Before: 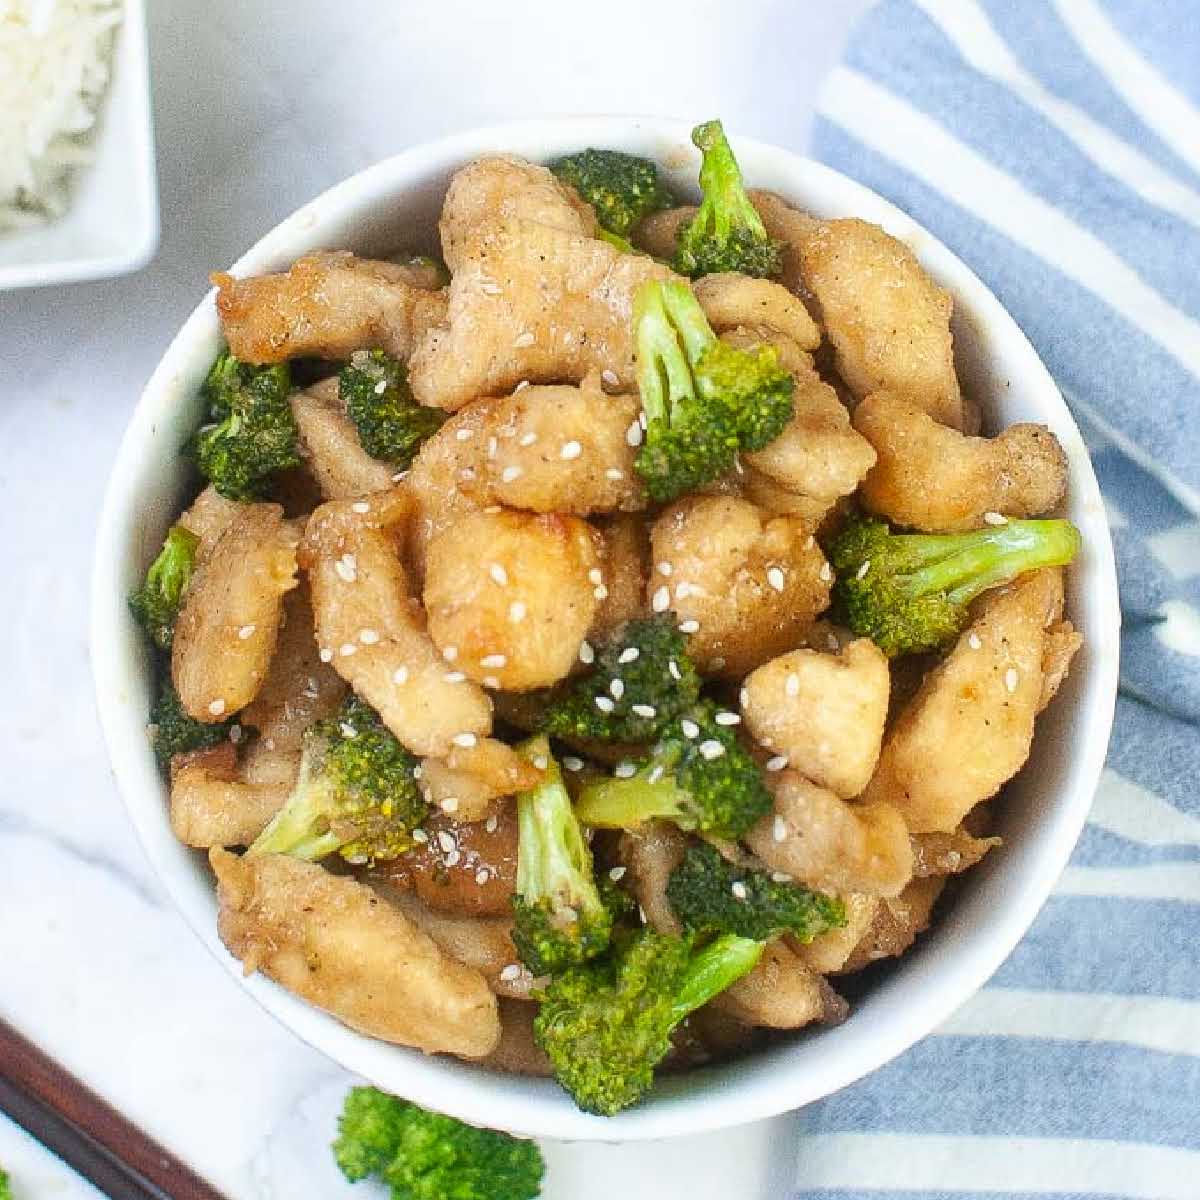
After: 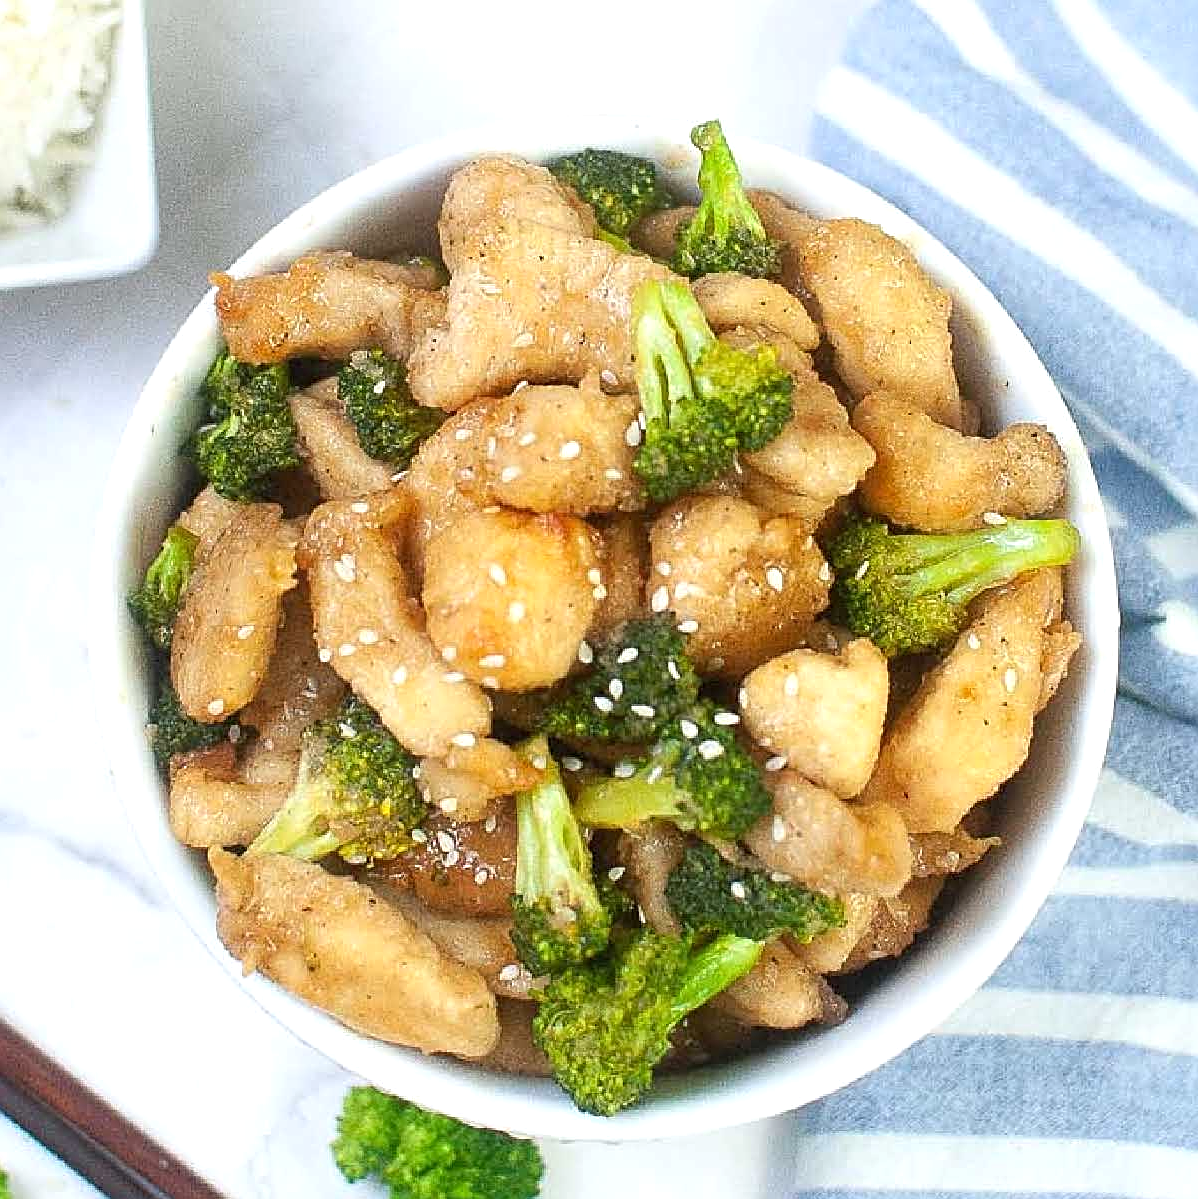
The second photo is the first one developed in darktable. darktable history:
sharpen: on, module defaults
crop and rotate: left 0.126%
exposure: exposure 0.207 EV, compensate highlight preservation false
